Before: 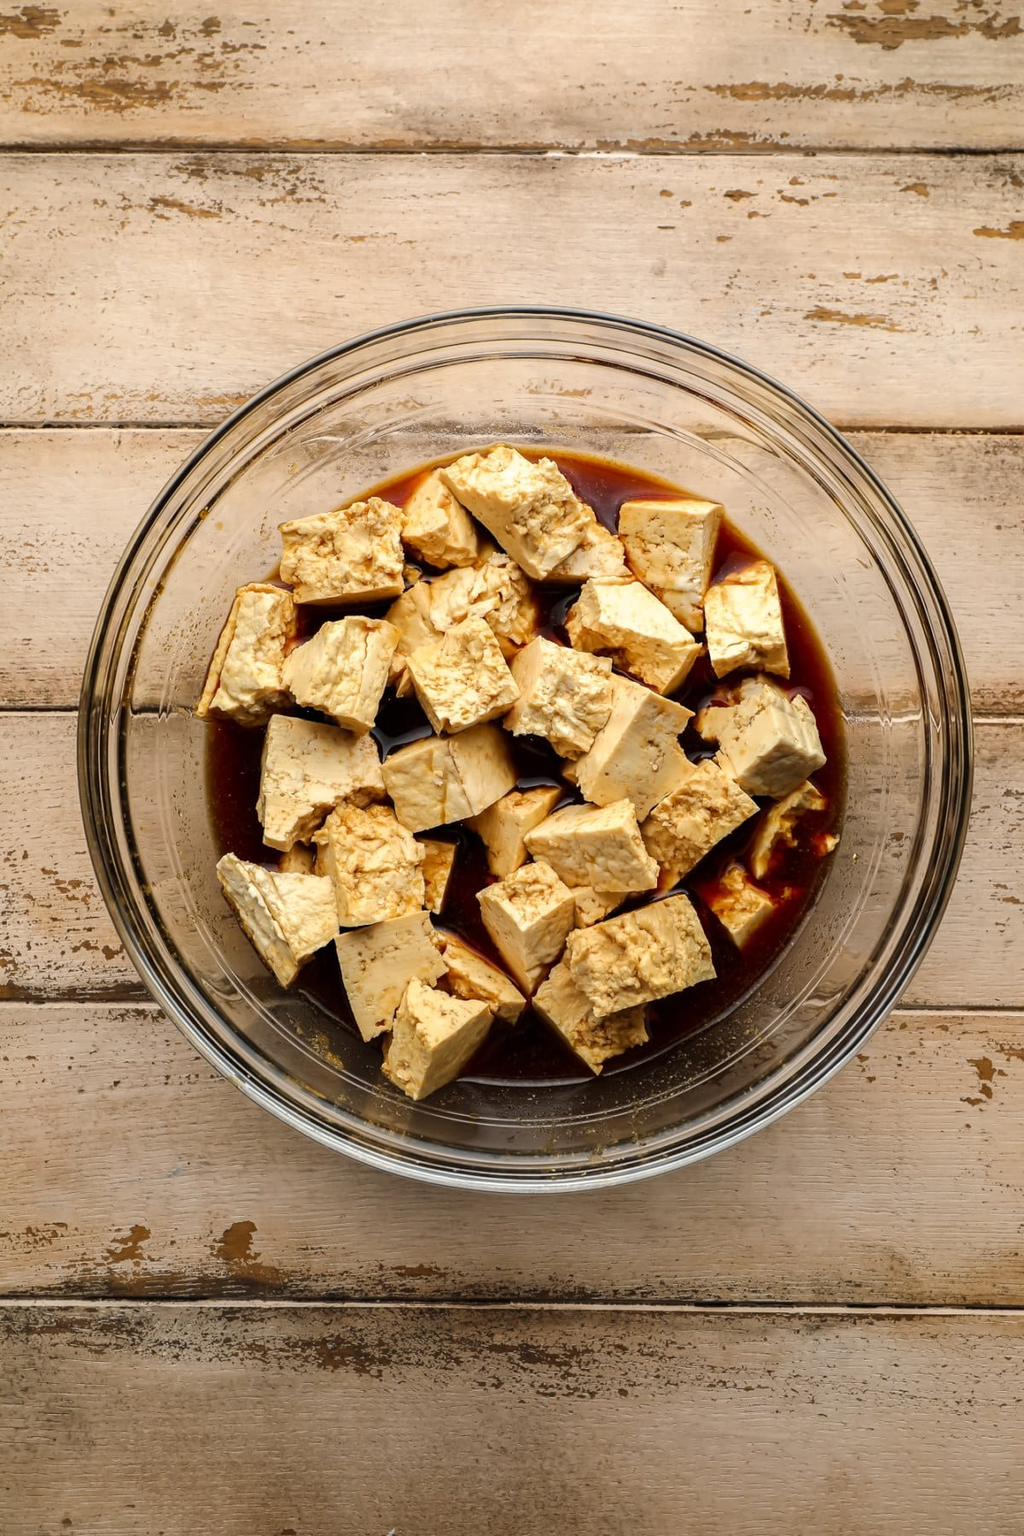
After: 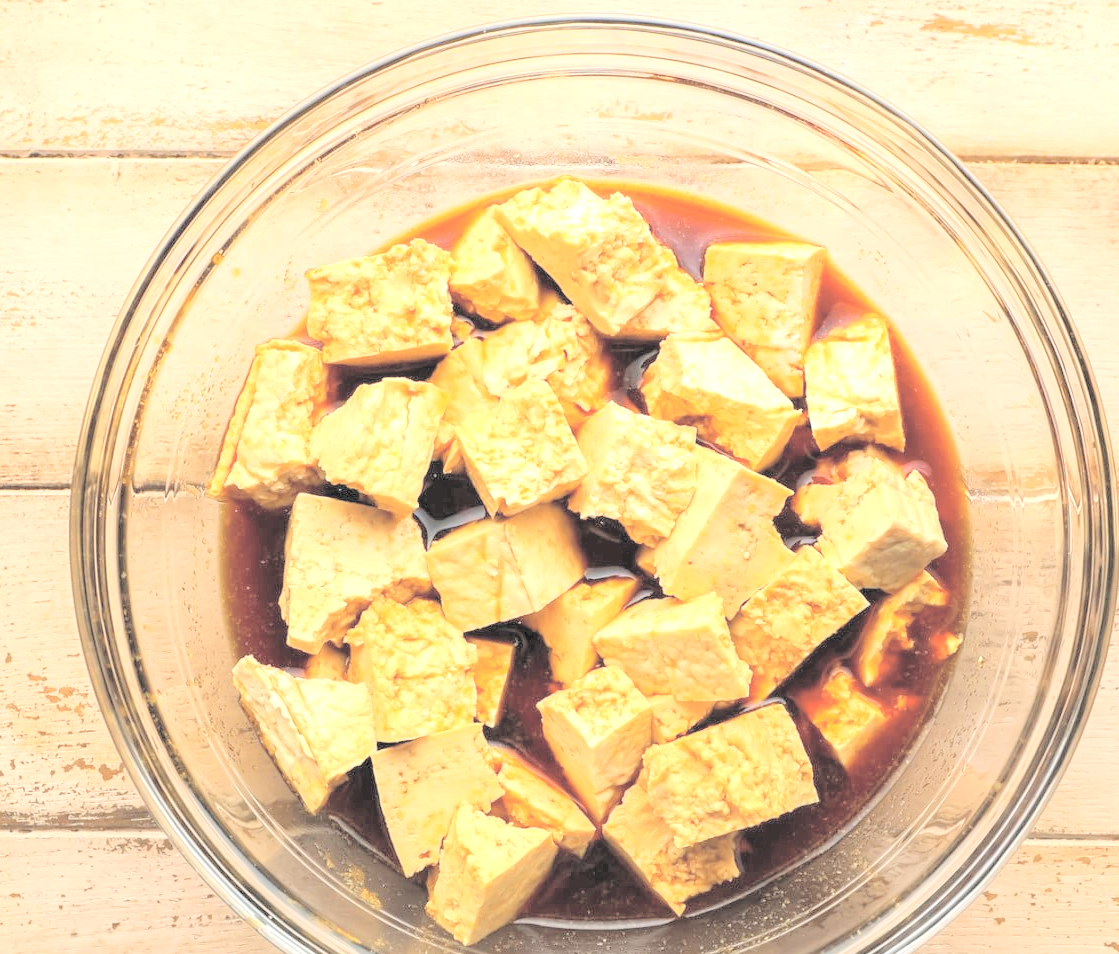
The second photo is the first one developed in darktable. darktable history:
crop: left 1.758%, top 19.112%, right 4.985%, bottom 27.848%
contrast brightness saturation: brightness 0.99
exposure: exposure 0.731 EV, compensate highlight preservation false
